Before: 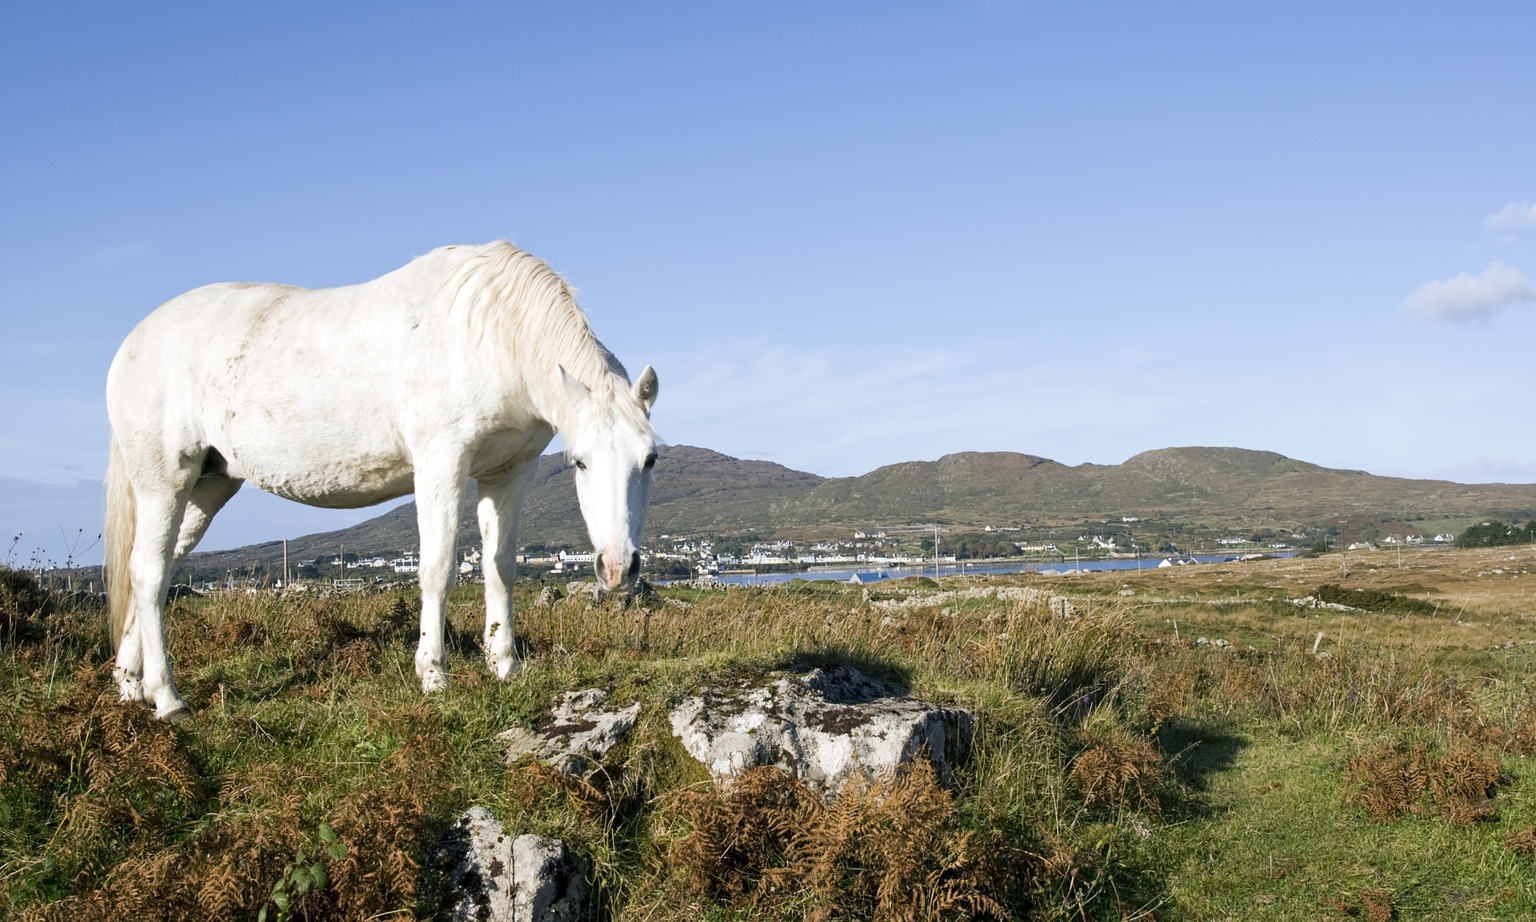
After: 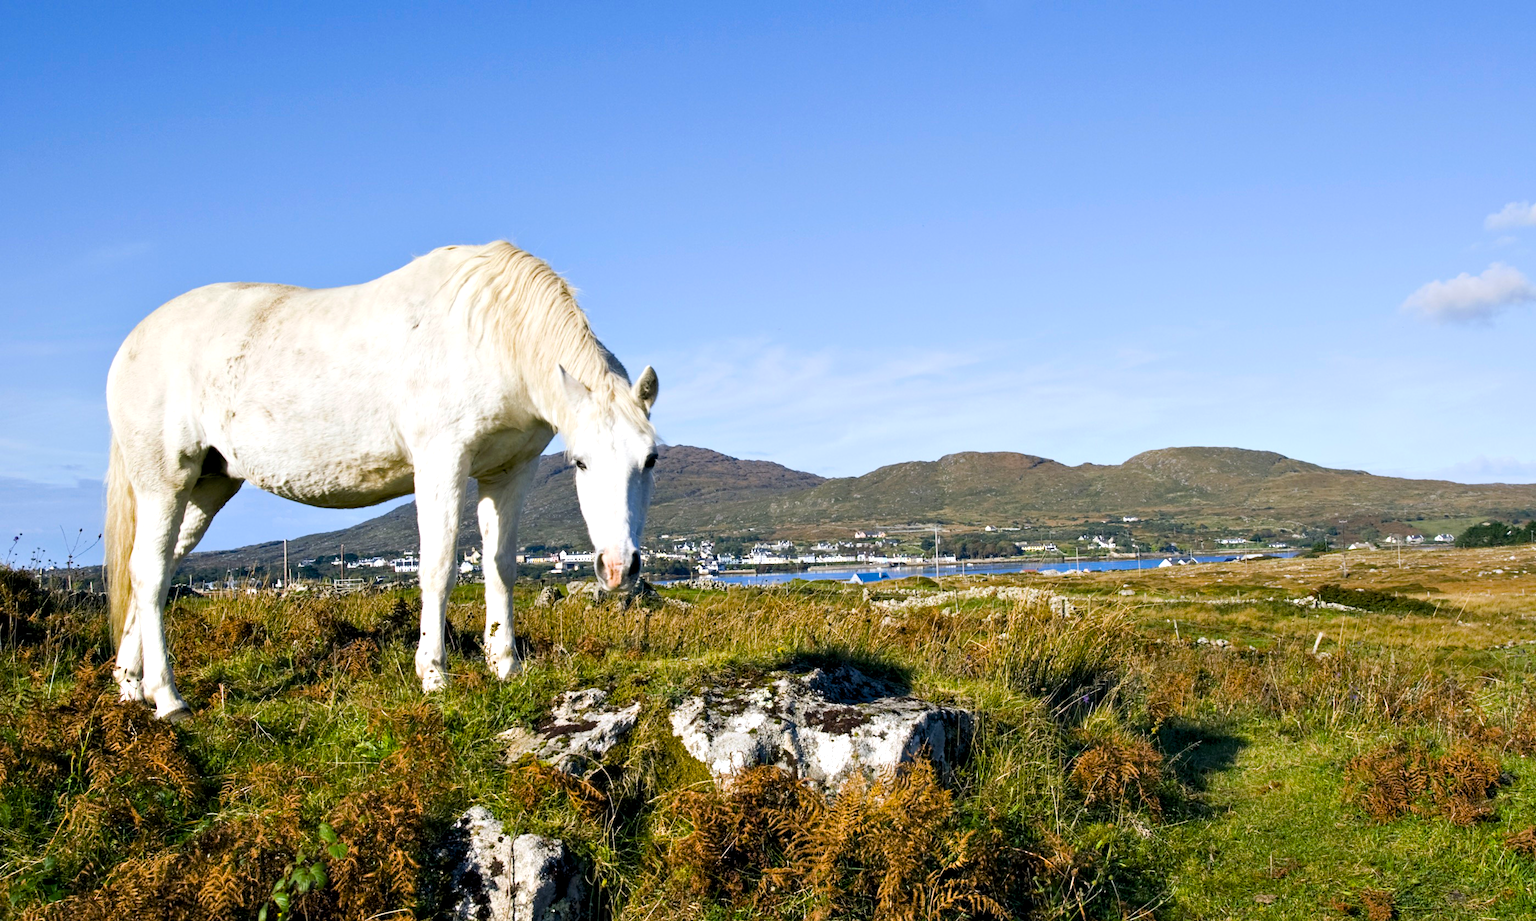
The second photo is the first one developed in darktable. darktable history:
color balance rgb: linear chroma grading › global chroma 15%, perceptual saturation grading › global saturation 30%
contrast equalizer: octaves 7, y [[0.528, 0.548, 0.563, 0.562, 0.546, 0.526], [0.55 ×6], [0 ×6], [0 ×6], [0 ×6]]
